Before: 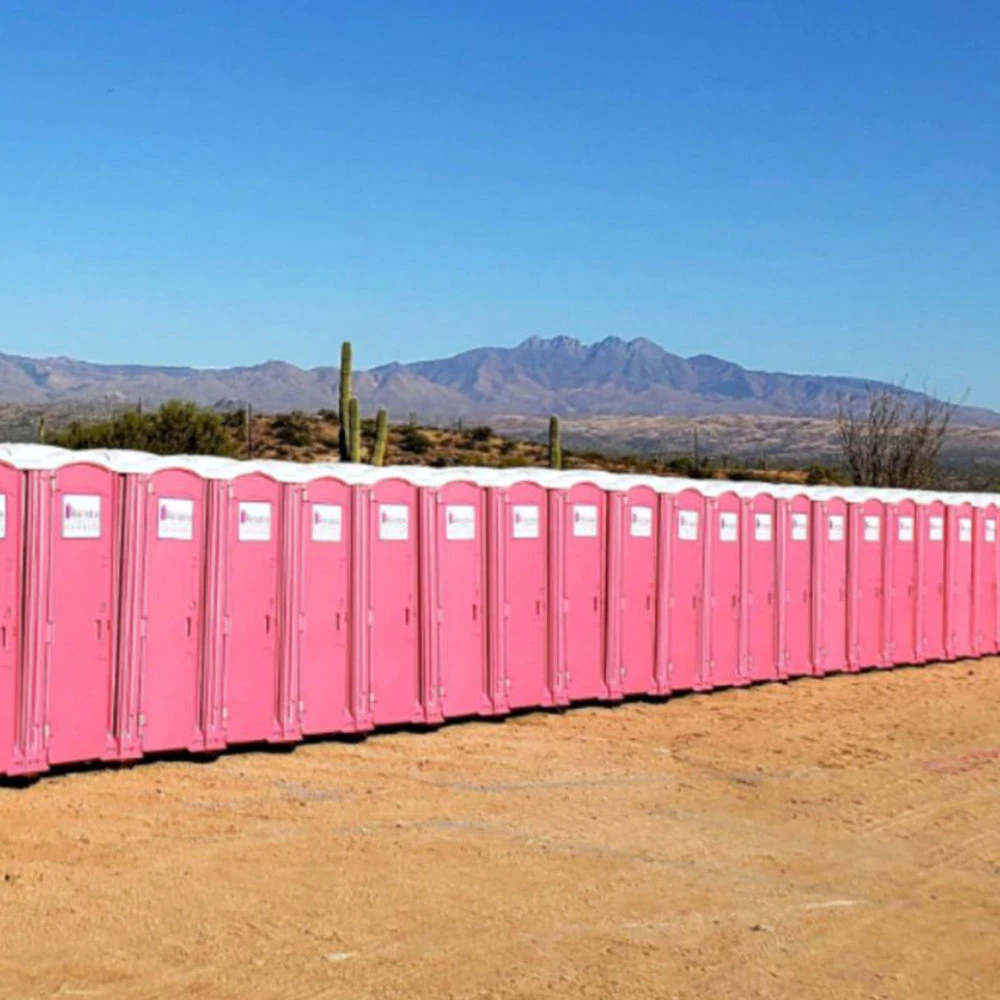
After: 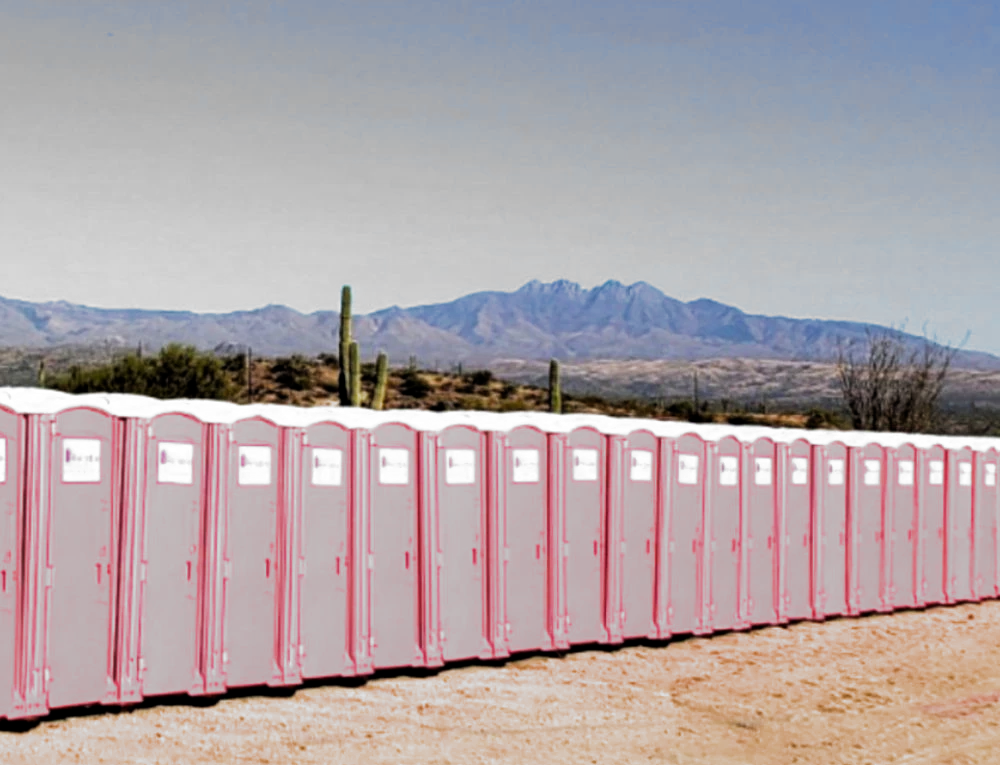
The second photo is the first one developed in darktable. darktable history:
crop: top 5.647%, bottom 17.83%
filmic rgb: black relative exposure -8.23 EV, white relative exposure 2.2 EV, target white luminance 99.973%, hardness 7.14, latitude 74.5%, contrast 1.318, highlights saturation mix -2.34%, shadows ↔ highlights balance 29.77%, add noise in highlights 0.001, preserve chrominance max RGB, color science v3 (2019), use custom middle-gray values true, contrast in highlights soft
